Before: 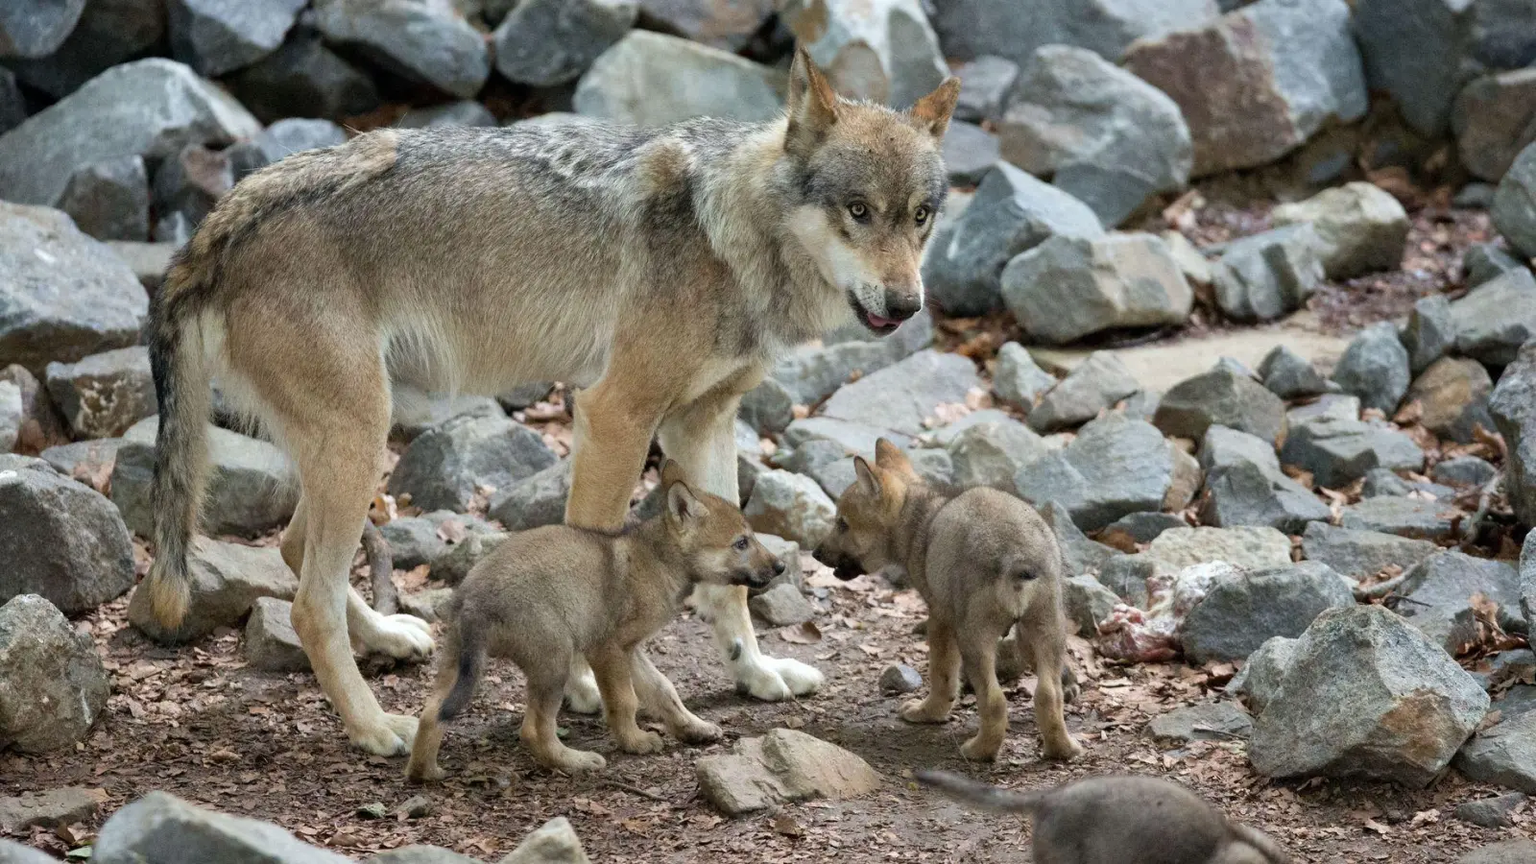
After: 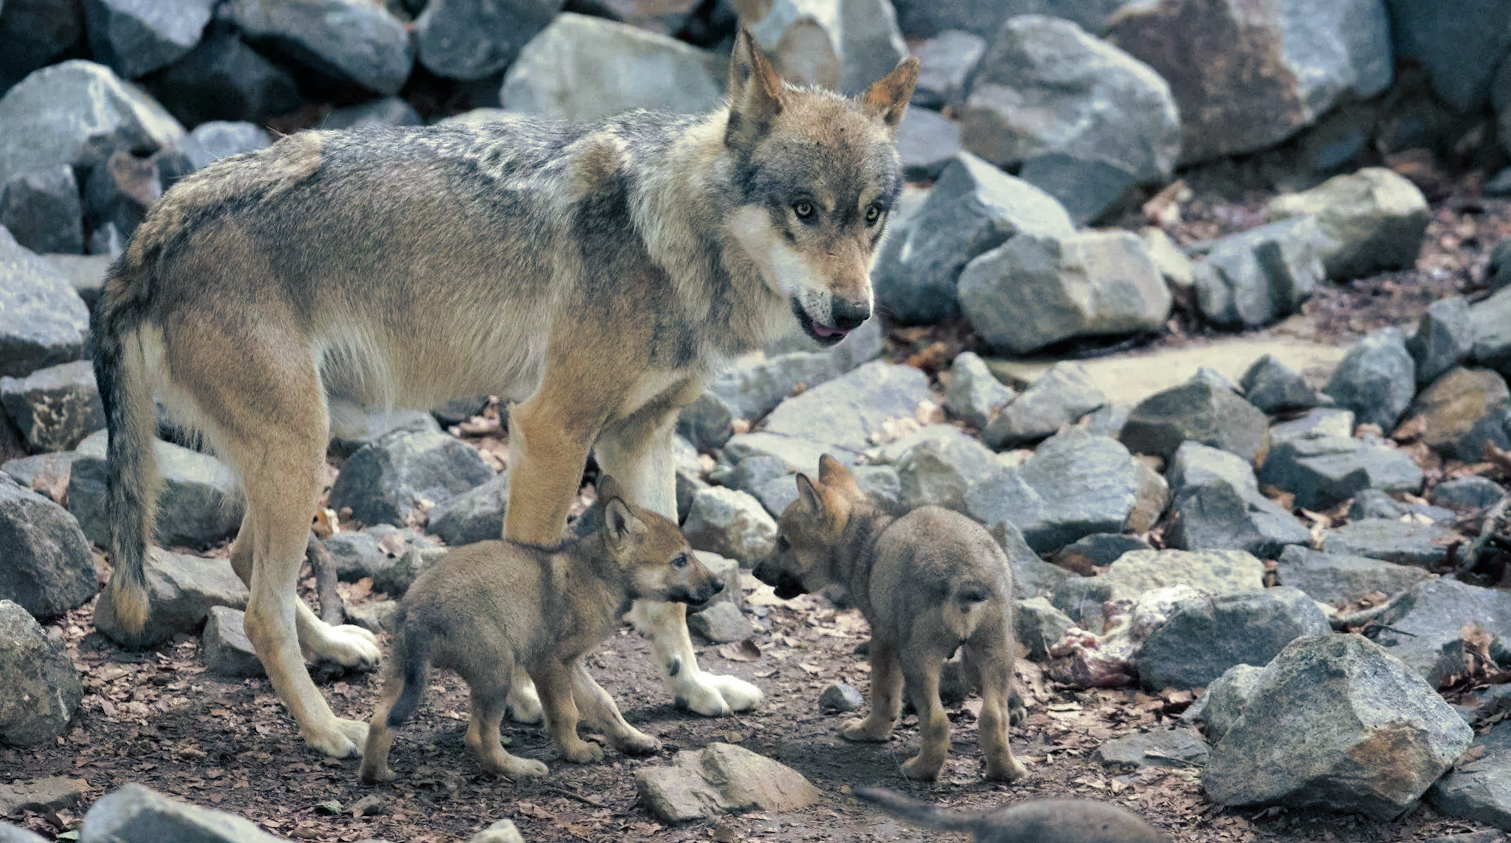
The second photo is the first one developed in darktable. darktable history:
white balance: red 0.983, blue 1.036
split-toning: shadows › hue 216°, shadows › saturation 1, highlights › hue 57.6°, balance -33.4
rotate and perspective: rotation 0.062°, lens shift (vertical) 0.115, lens shift (horizontal) -0.133, crop left 0.047, crop right 0.94, crop top 0.061, crop bottom 0.94
